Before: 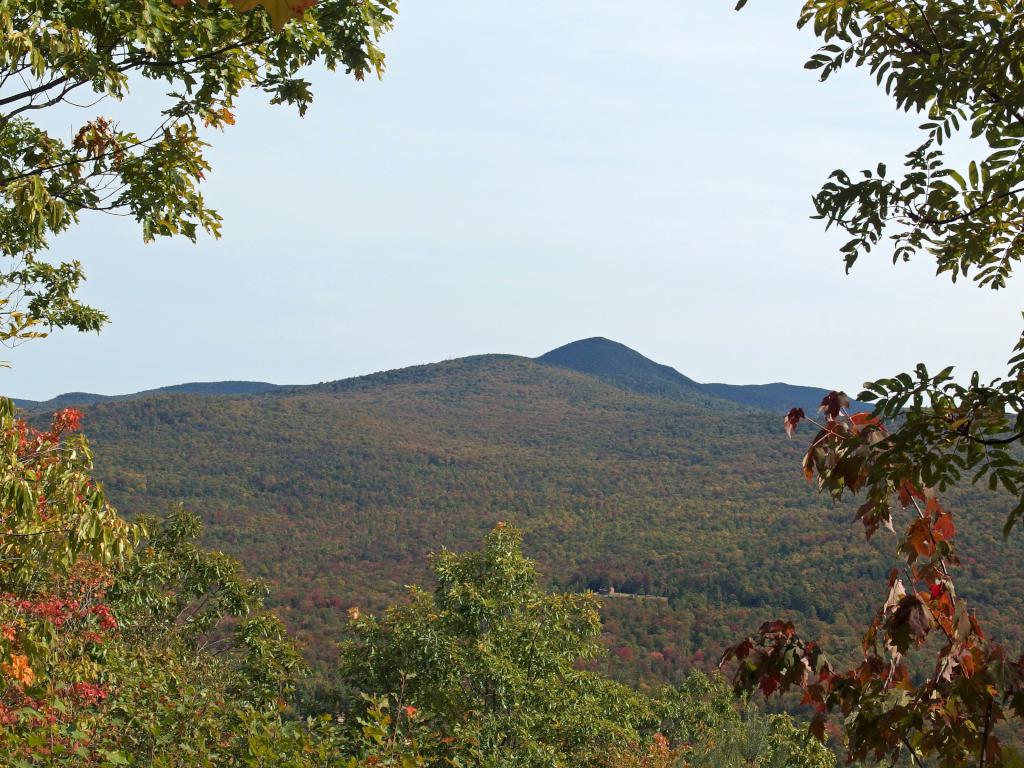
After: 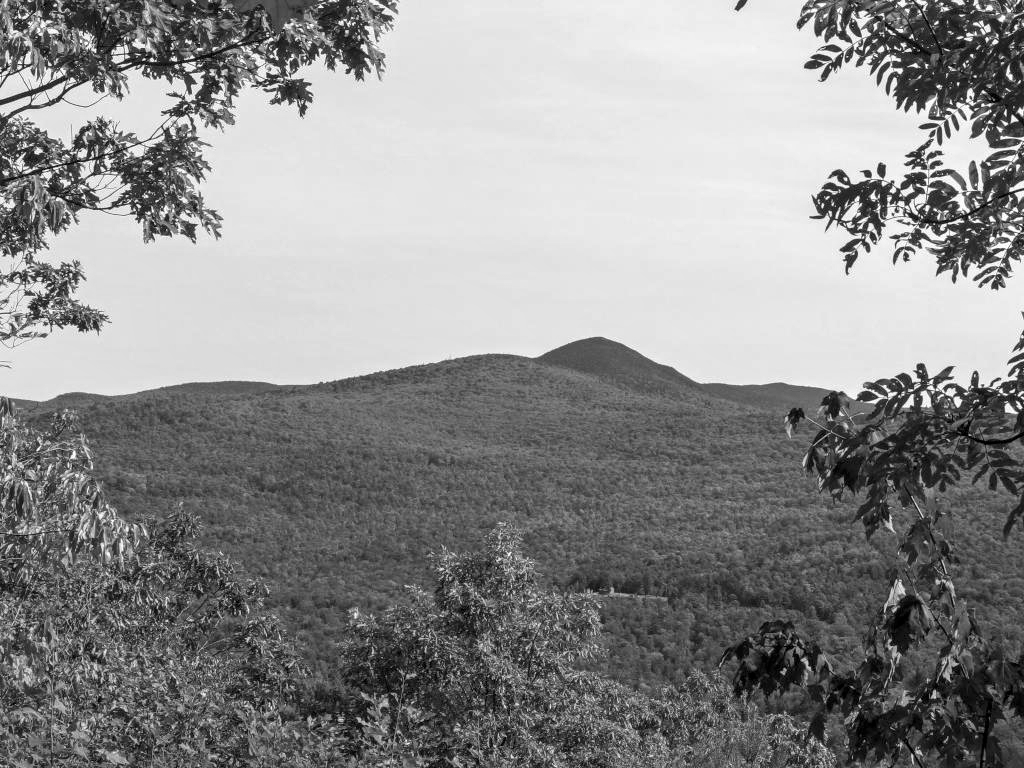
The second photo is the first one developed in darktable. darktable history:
velvia: strength 17%
monochrome: on, module defaults
color balance rgb: perceptual saturation grading › global saturation 20%, global vibrance 20%
local contrast: highlights 61%, detail 143%, midtone range 0.428
